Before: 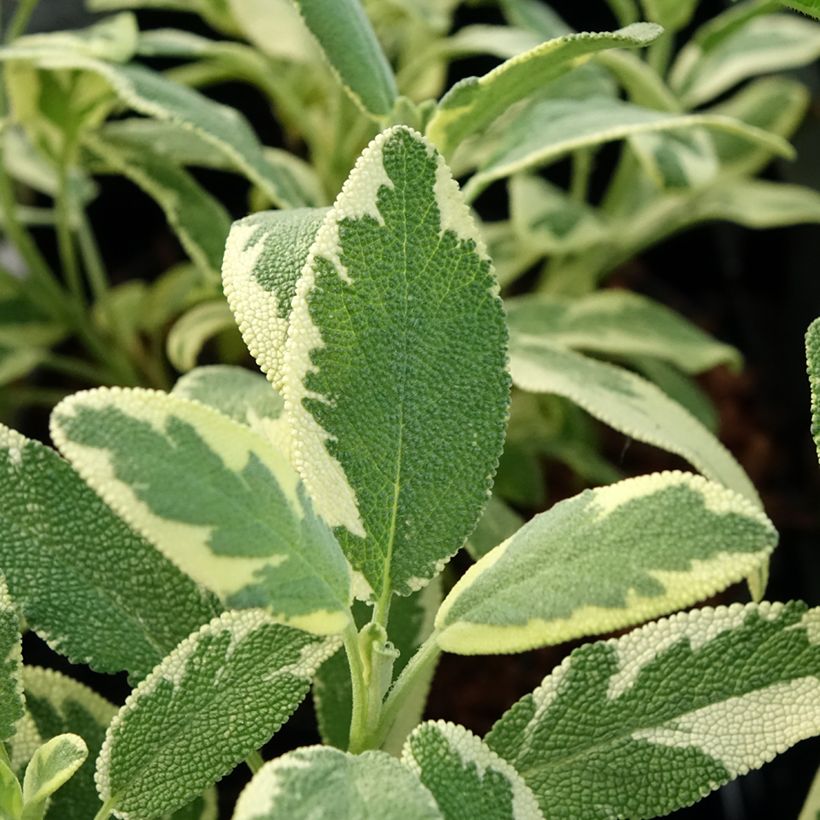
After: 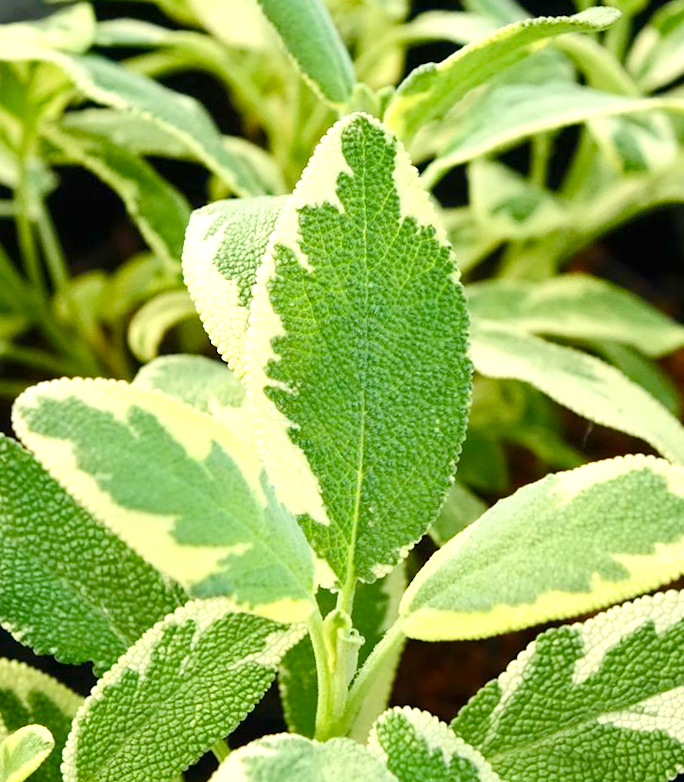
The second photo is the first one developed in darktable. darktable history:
tone equalizer: -8 EV -0.001 EV, -7 EV 0.005 EV, -6 EV -0.014 EV, -5 EV 0.014 EV, -4 EV -0.012 EV, -3 EV 0.016 EV, -2 EV -0.046 EV, -1 EV -0.268 EV, +0 EV -0.557 EV, edges refinement/feathering 500, mask exposure compensation -1.57 EV, preserve details no
crop and rotate: angle 0.707°, left 4.129%, top 1.002%, right 11.425%, bottom 2.457%
exposure: black level correction 0, exposure 1.103 EV, compensate highlight preservation false
color balance rgb: perceptual saturation grading › global saturation 34.774%, perceptual saturation grading › highlights -25.39%, perceptual saturation grading › shadows 49.354%
